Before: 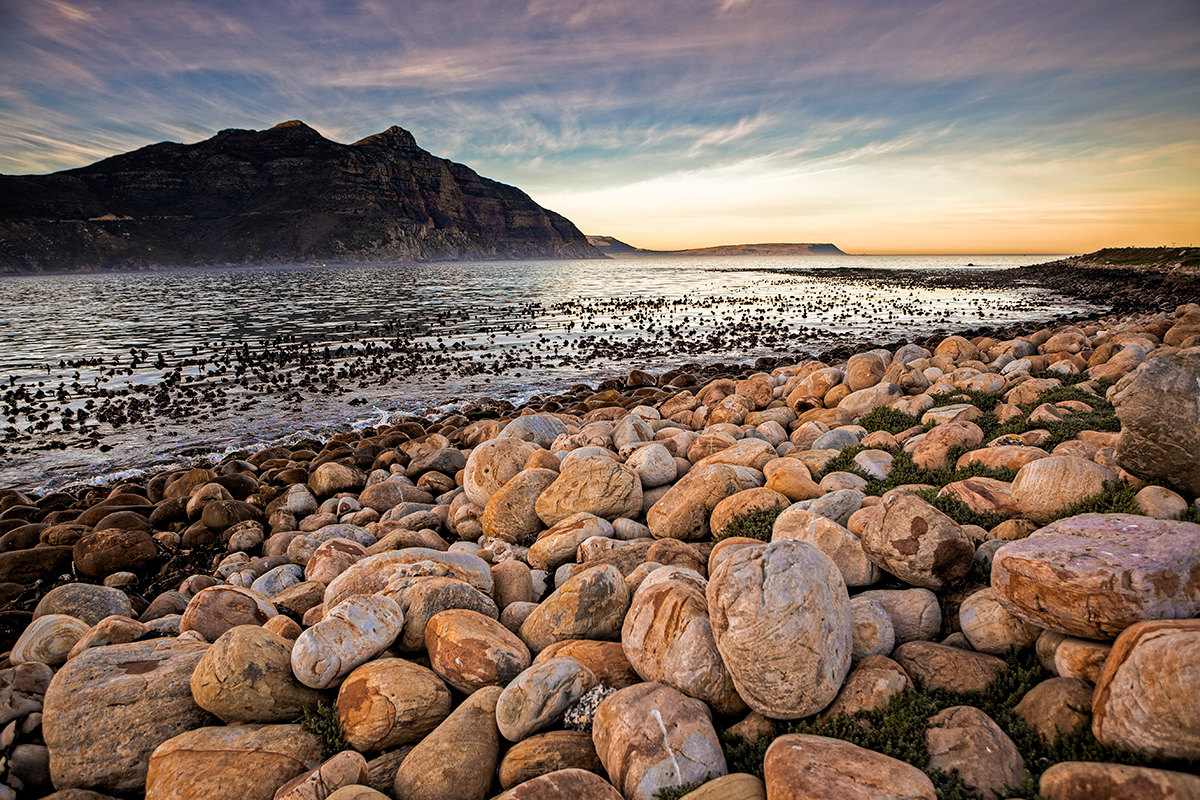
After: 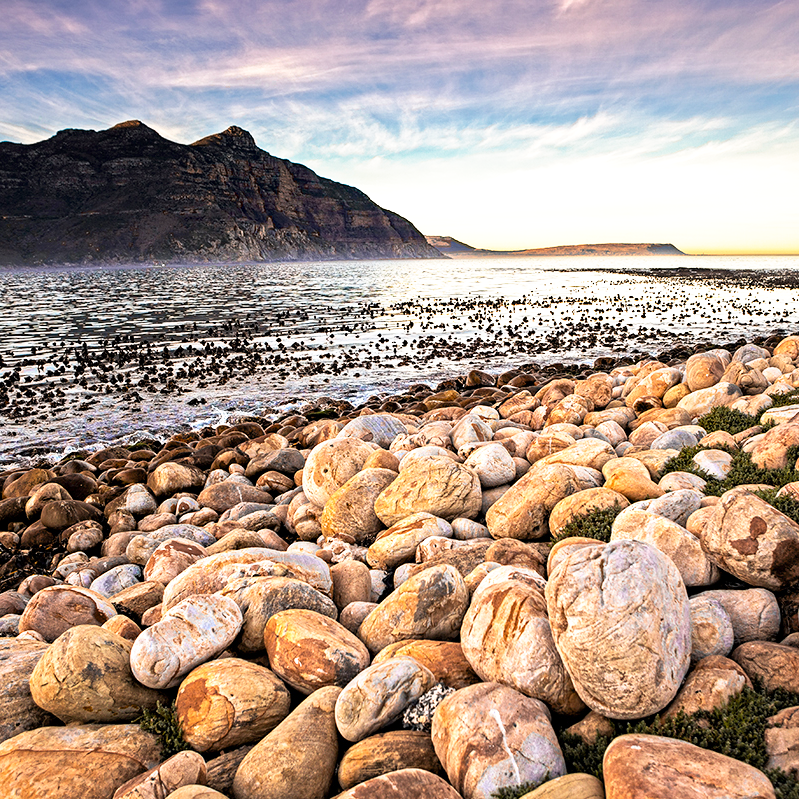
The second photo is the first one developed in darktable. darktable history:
local contrast: mode bilateral grid, contrast 20, coarseness 49, detail 120%, midtone range 0.2
crop and rotate: left 13.46%, right 19.93%
base curve: curves: ch0 [(0, 0) (0.495, 0.917) (1, 1)], preserve colors none
